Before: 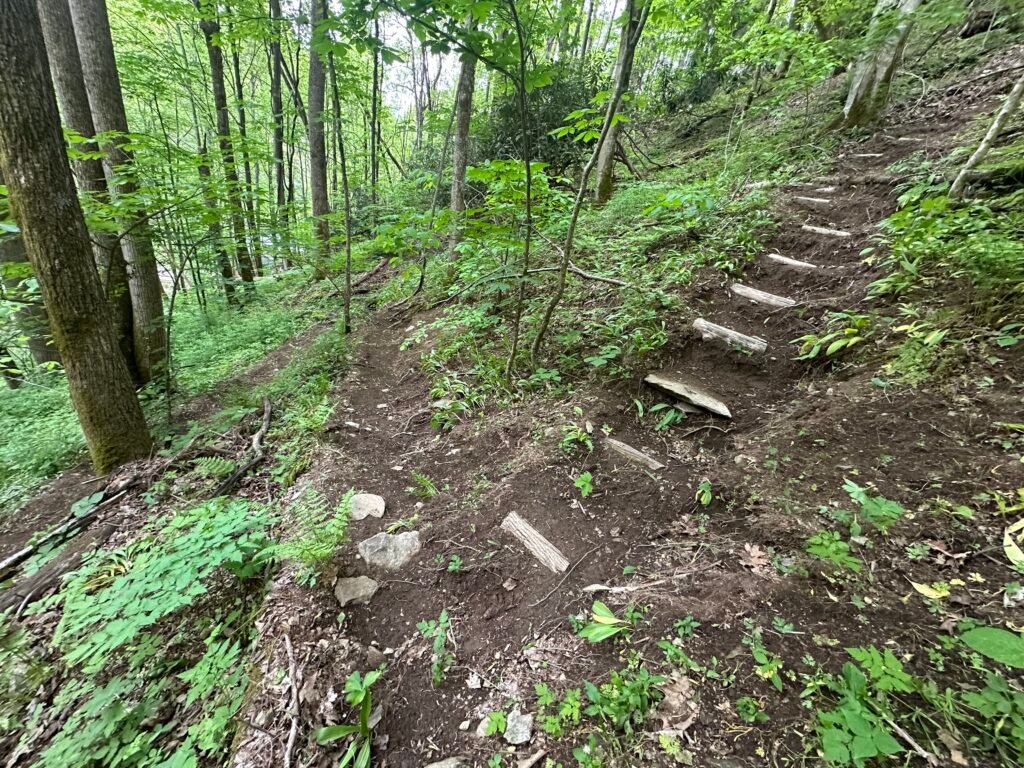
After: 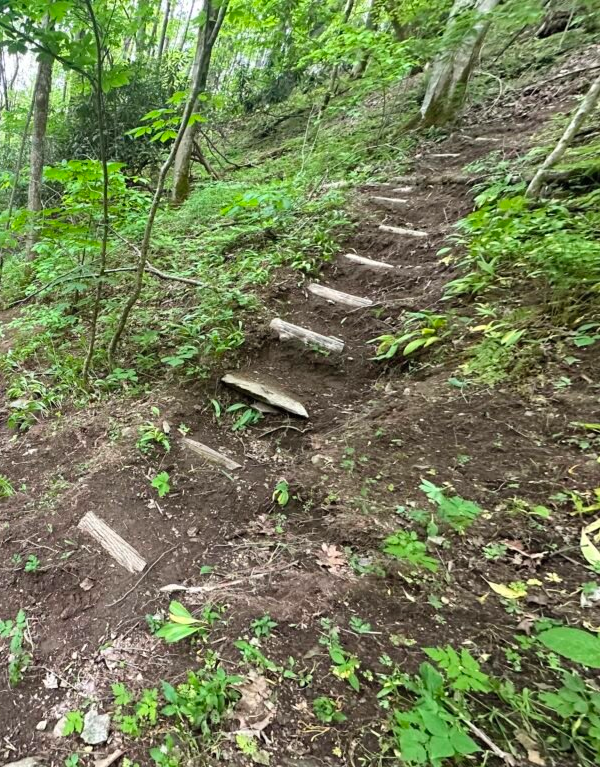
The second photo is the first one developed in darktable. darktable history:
crop: left 41.402%
contrast brightness saturation: contrast 0.07, brightness 0.08, saturation 0.18
